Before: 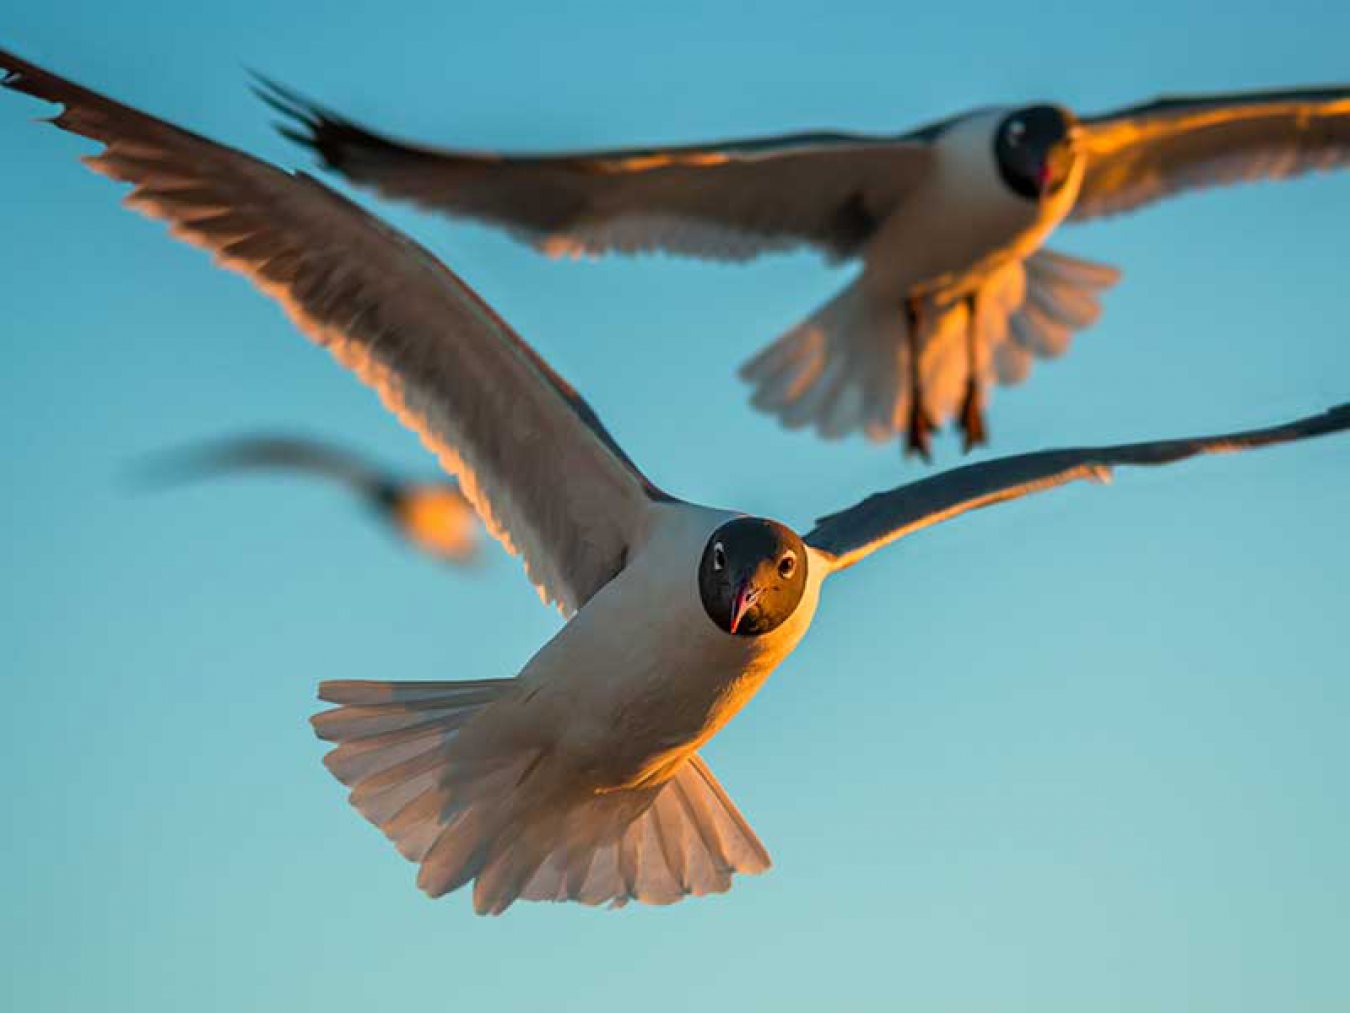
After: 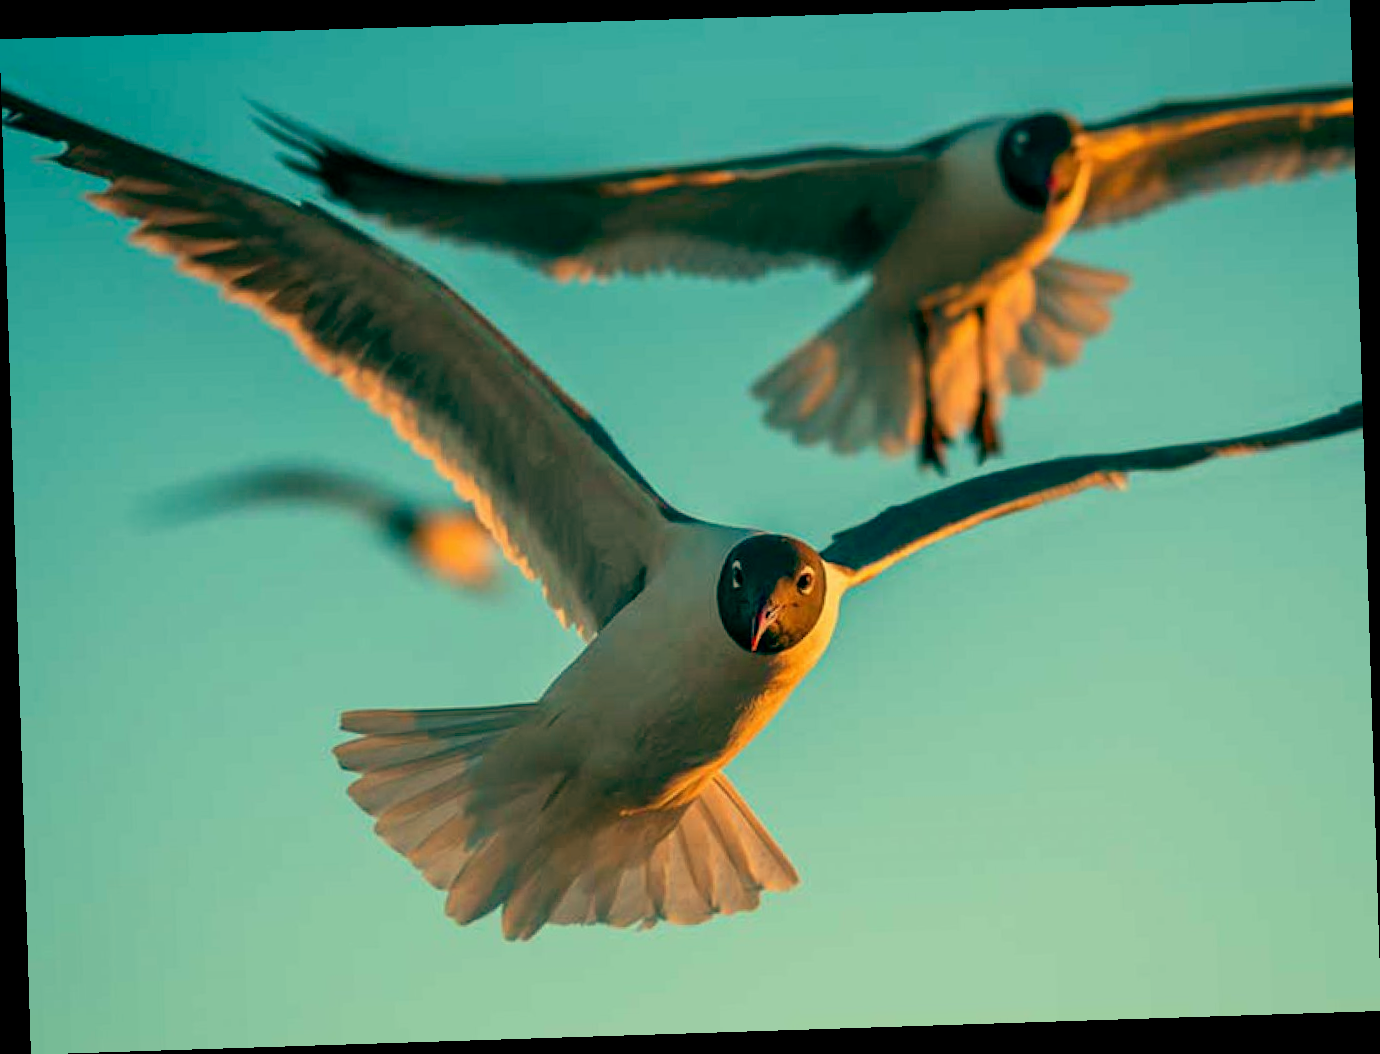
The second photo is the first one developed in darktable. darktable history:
rotate and perspective: rotation -1.77°, lens shift (horizontal) 0.004, automatic cropping off
color balance: mode lift, gamma, gain (sRGB), lift [1, 0.69, 1, 1], gamma [1, 1.482, 1, 1], gain [1, 1, 1, 0.802]
